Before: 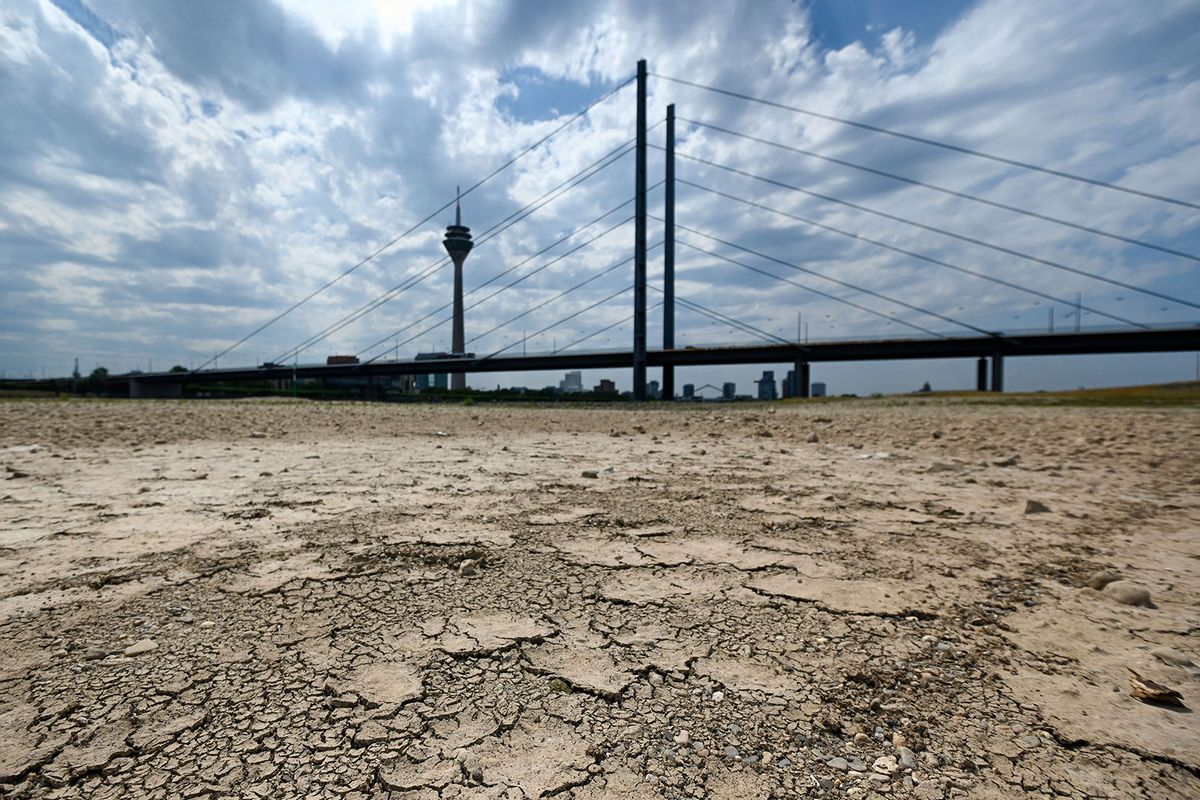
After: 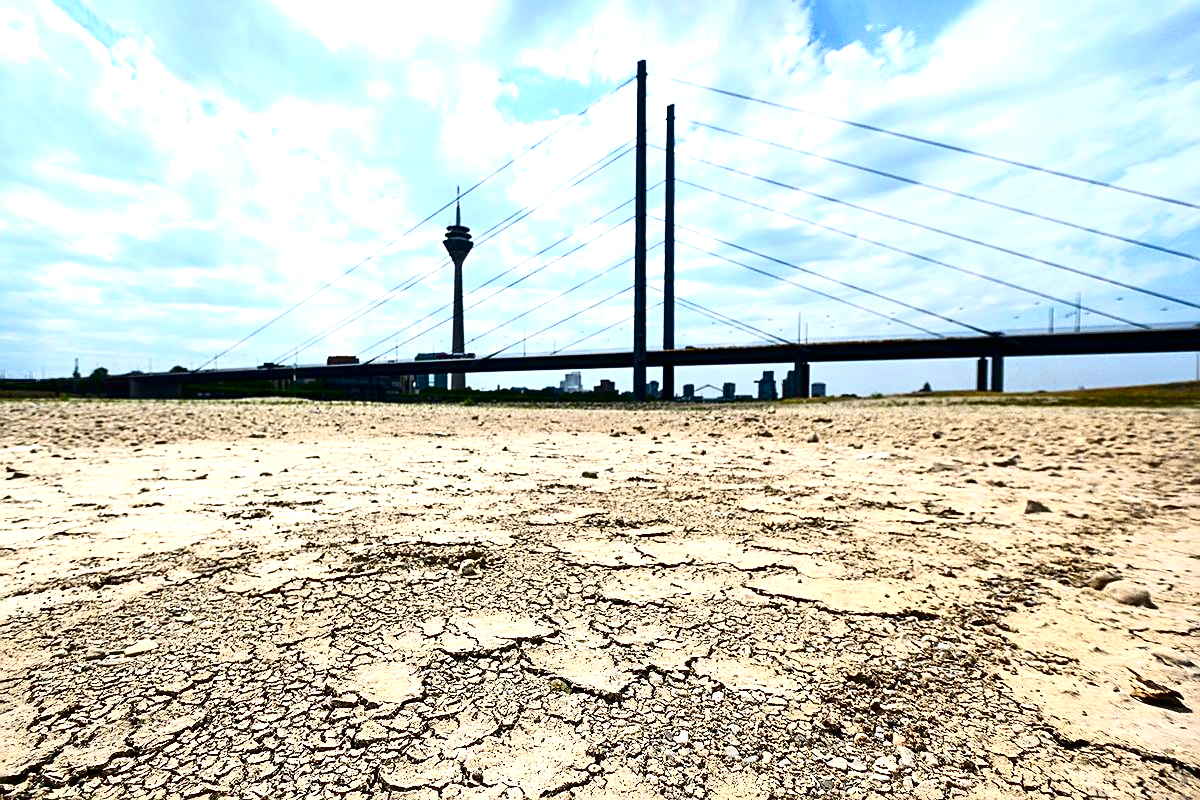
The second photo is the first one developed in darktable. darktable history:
contrast brightness saturation: contrast 0.328, brightness -0.077, saturation 0.171
color calibration: gray › normalize channels true, illuminant same as pipeline (D50), adaptation none (bypass), x 0.334, y 0.334, temperature 5021.07 K, gamut compression 0.002
exposure: black level correction 0, exposure 1.281 EV, compensate highlight preservation false
sharpen: on, module defaults
